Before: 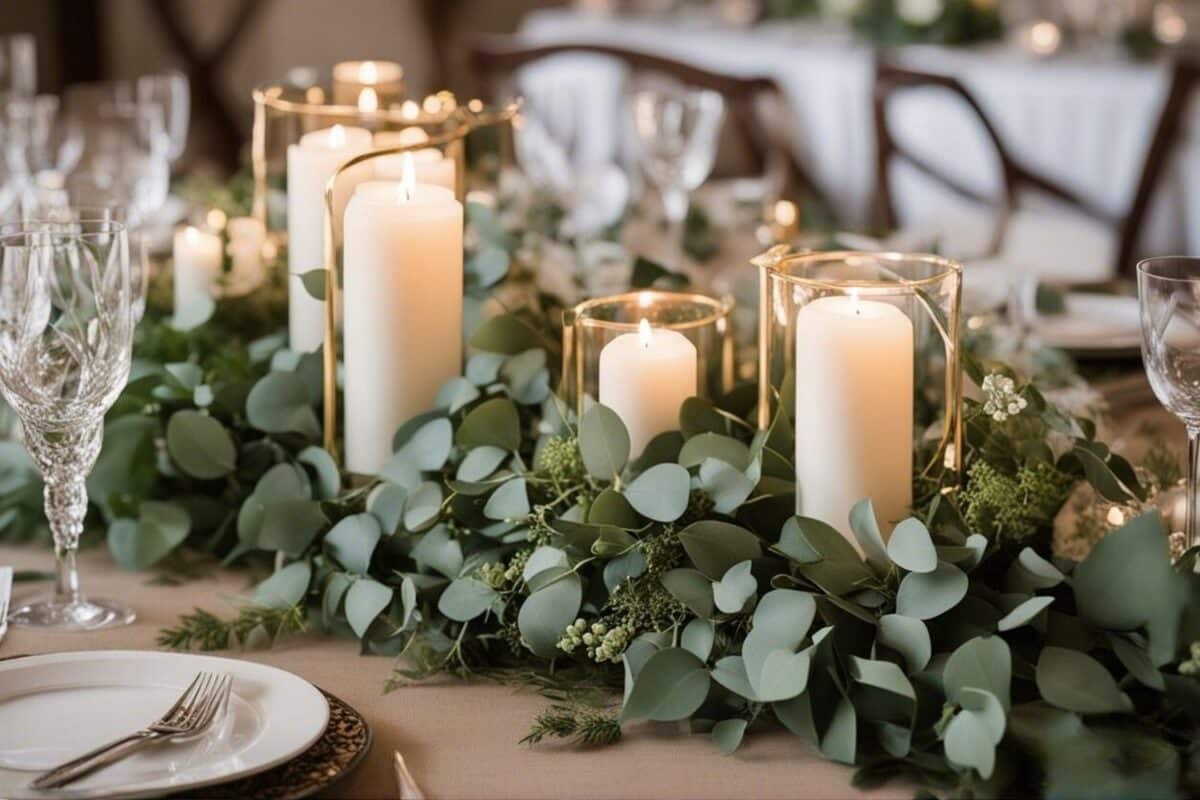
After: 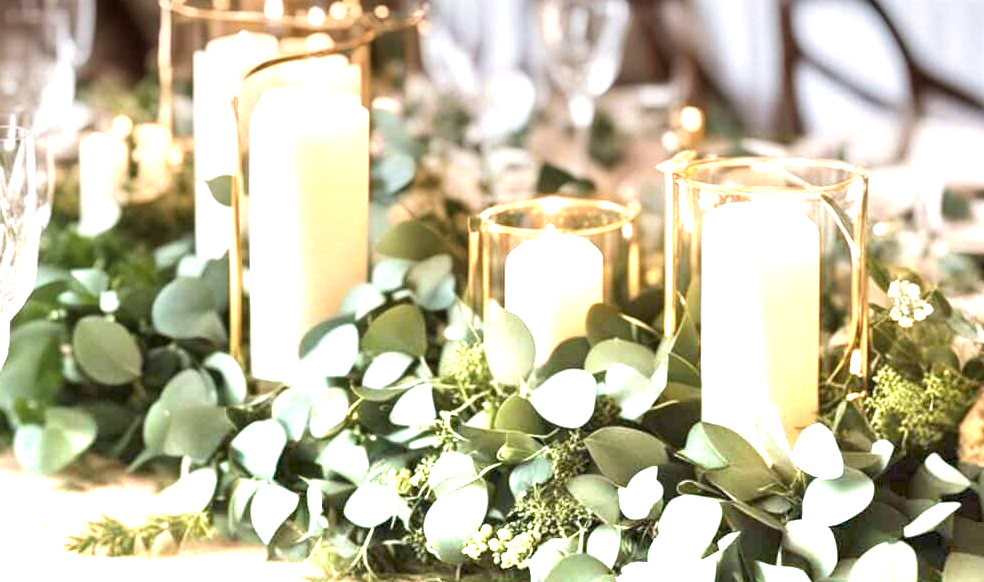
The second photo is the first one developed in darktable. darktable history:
crop: left 7.856%, top 11.836%, right 10.12%, bottom 15.387%
exposure: exposure 0.493 EV, compensate highlight preservation false
graduated density: density -3.9 EV
